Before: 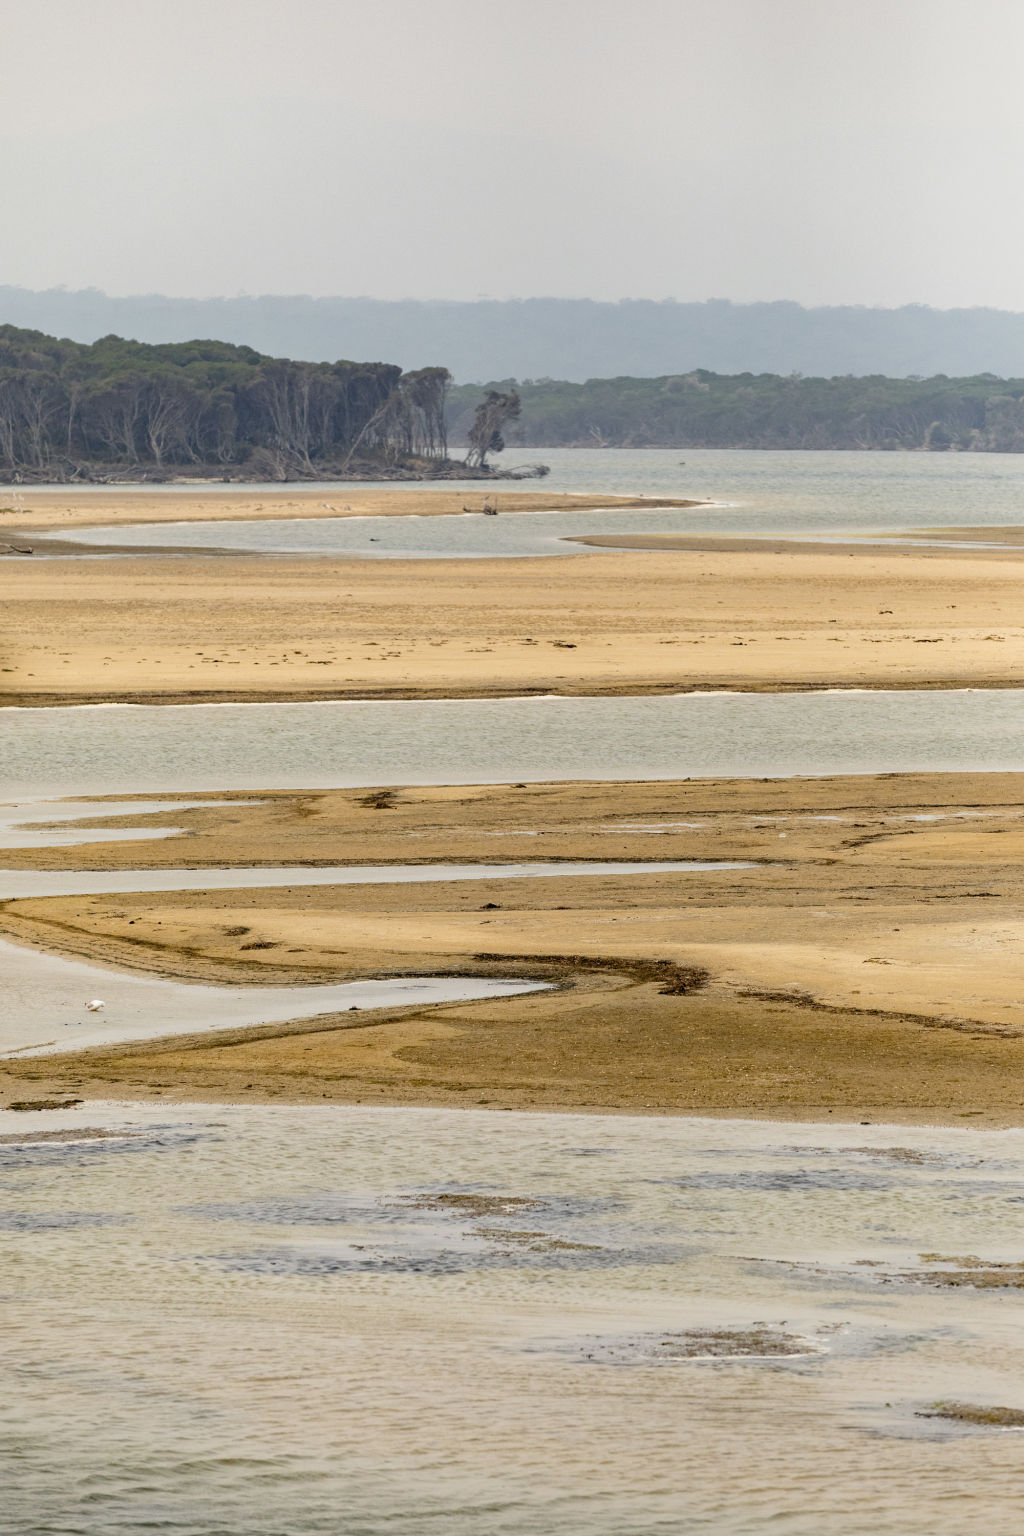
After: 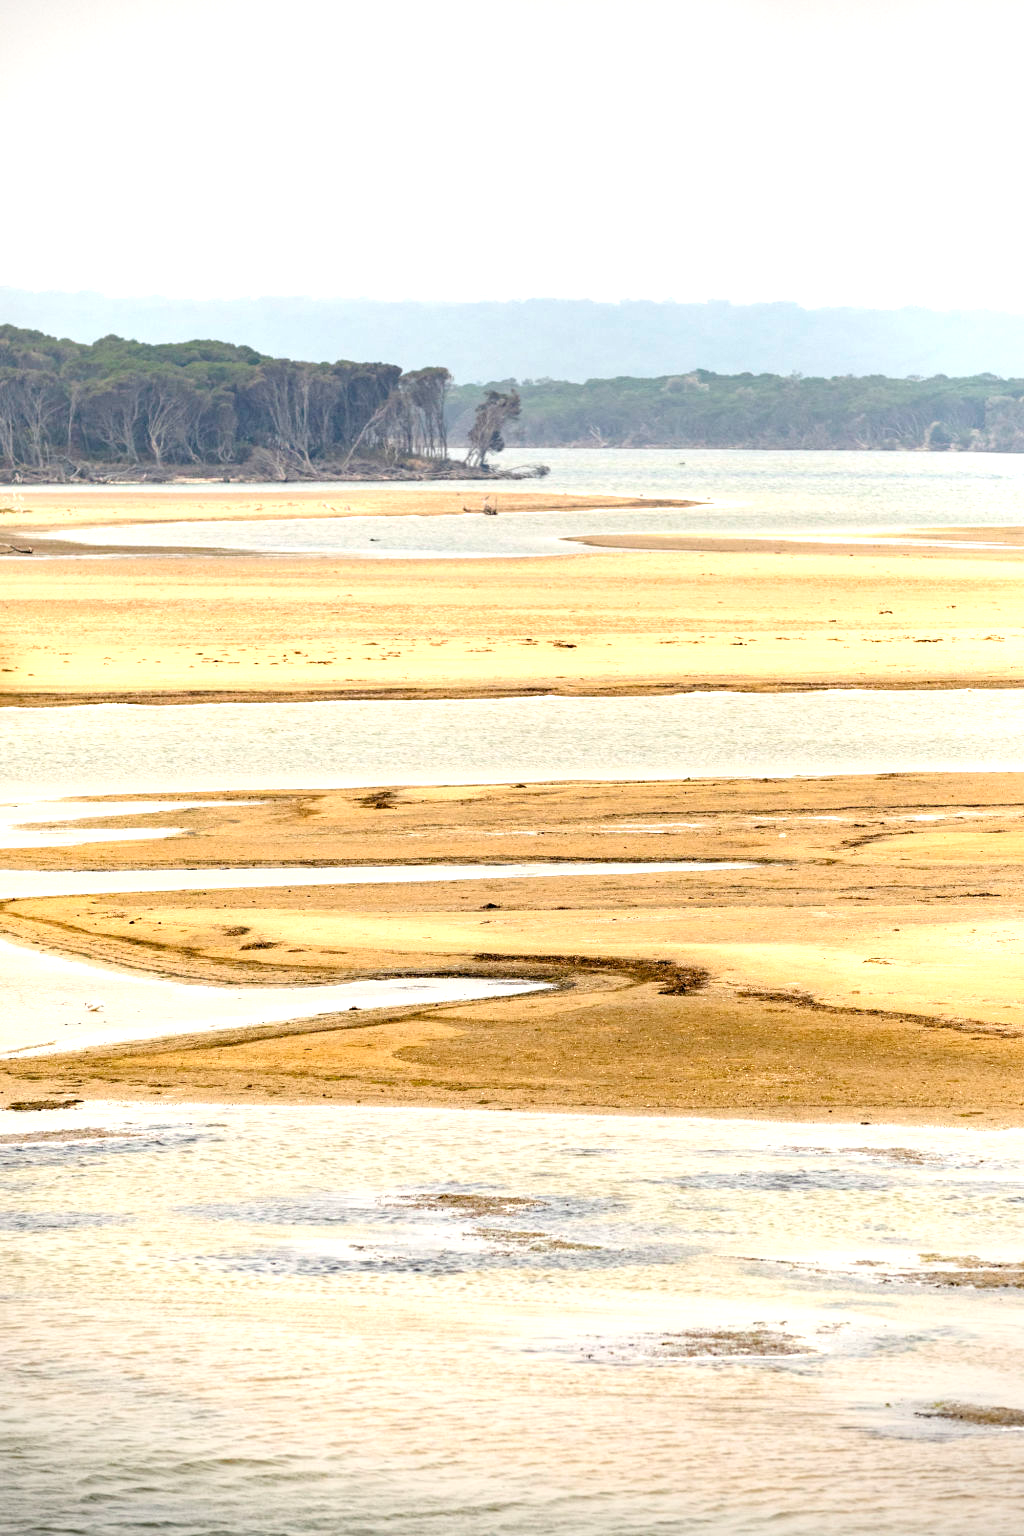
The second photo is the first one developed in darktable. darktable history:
exposure: exposure 1 EV, compensate highlight preservation false
vignetting: fall-off radius 60.92%
